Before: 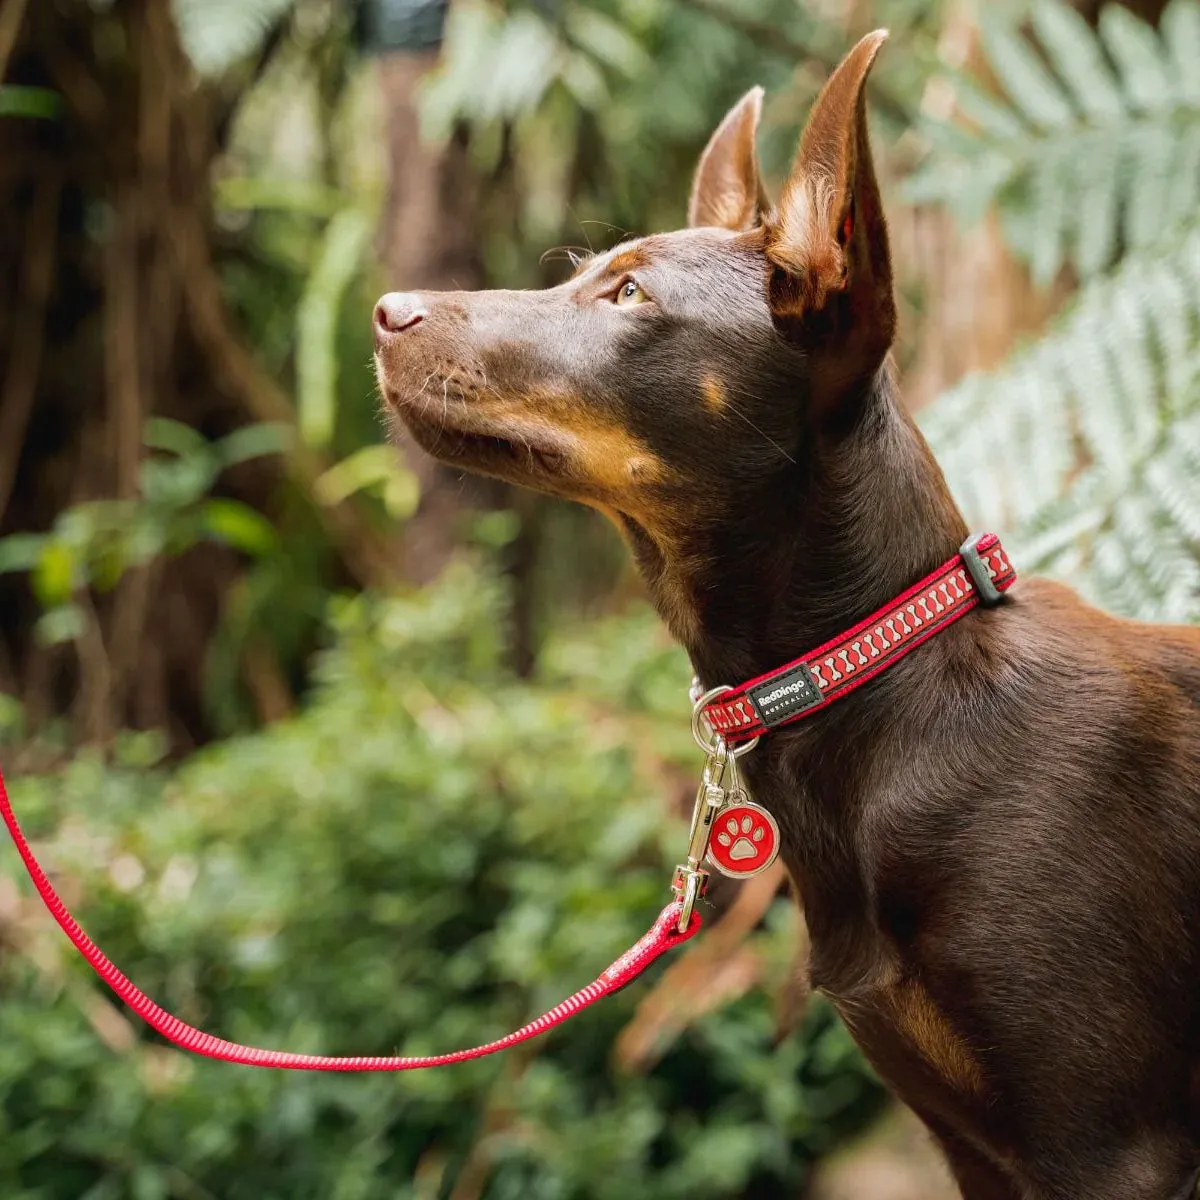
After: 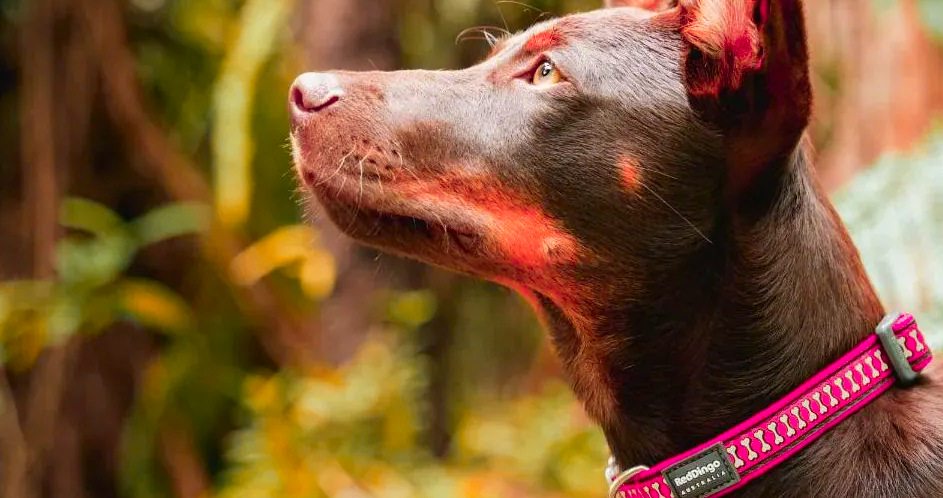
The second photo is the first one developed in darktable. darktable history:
crop: left 7.036%, top 18.398%, right 14.379%, bottom 40.043%
color zones: curves: ch1 [(0.24, 0.634) (0.75, 0.5)]; ch2 [(0.253, 0.437) (0.745, 0.491)], mix 102.12%
tone equalizer: on, module defaults
